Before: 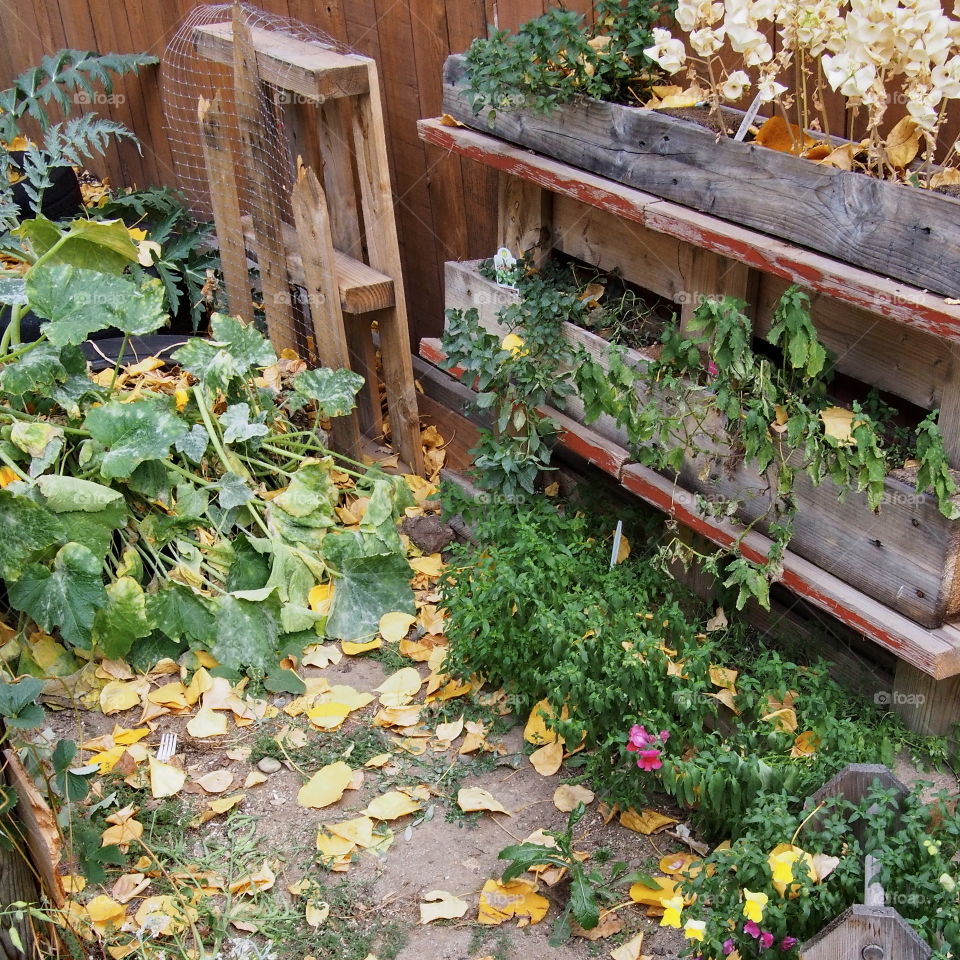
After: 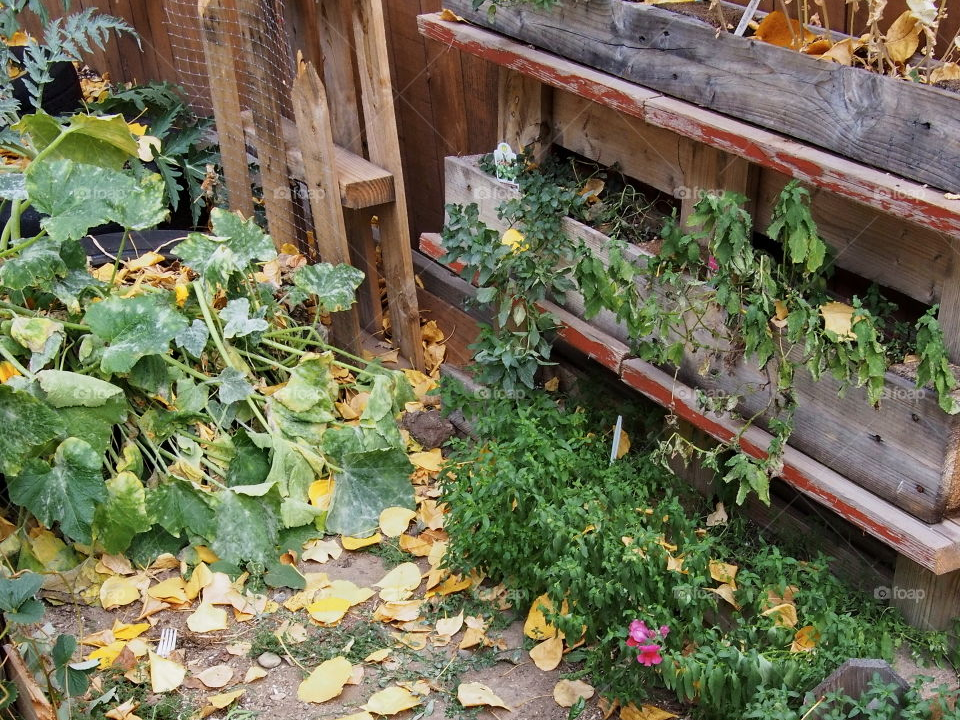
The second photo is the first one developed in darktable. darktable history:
crop: top 11.026%, bottom 13.897%
